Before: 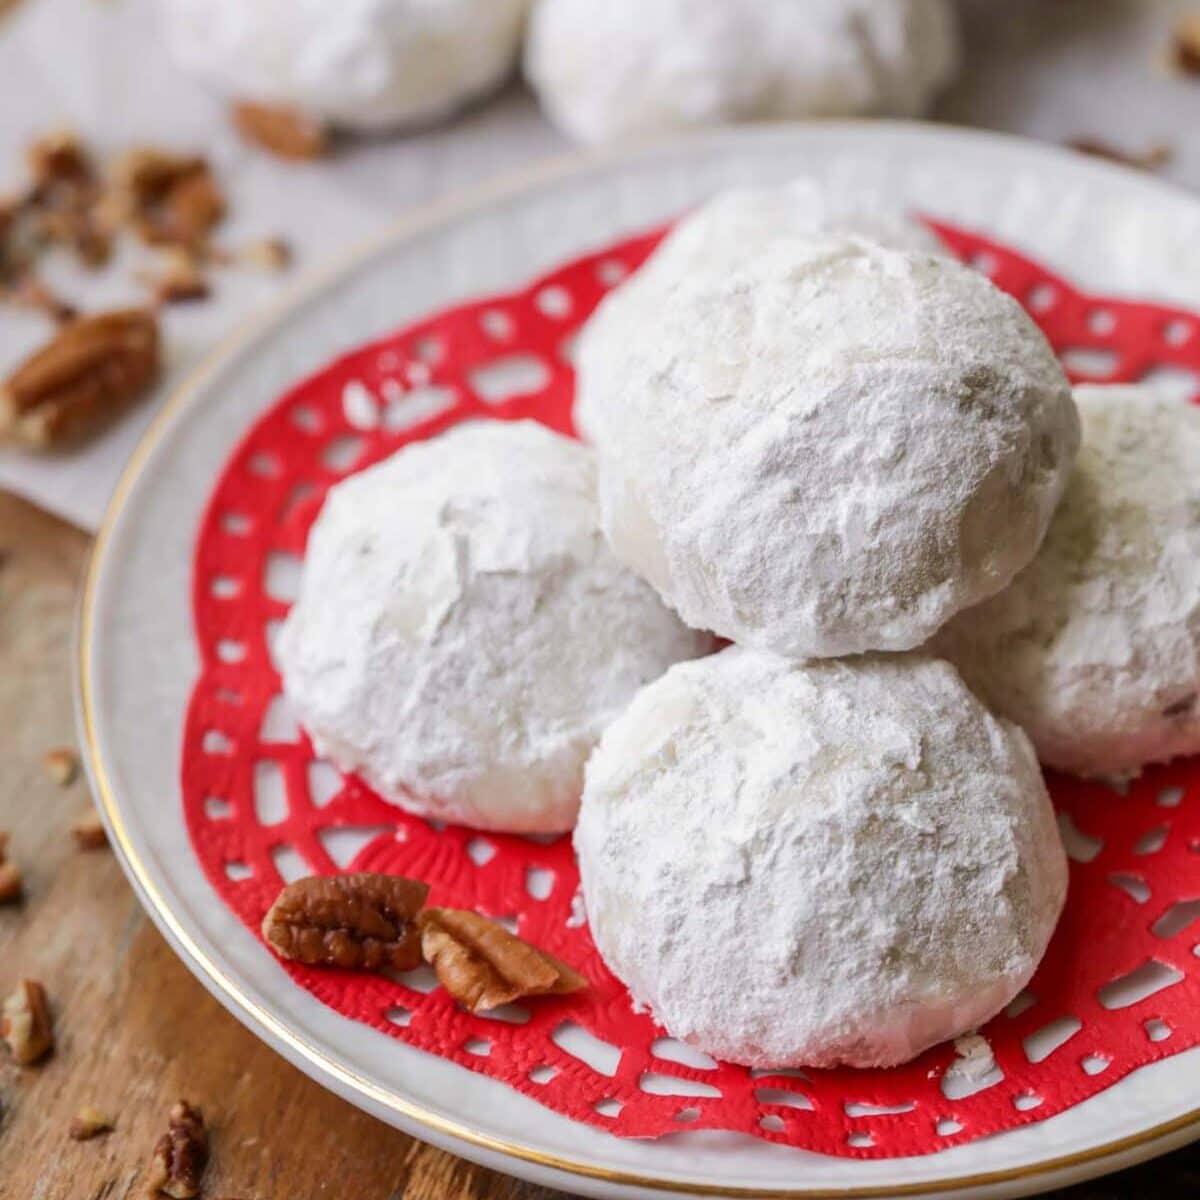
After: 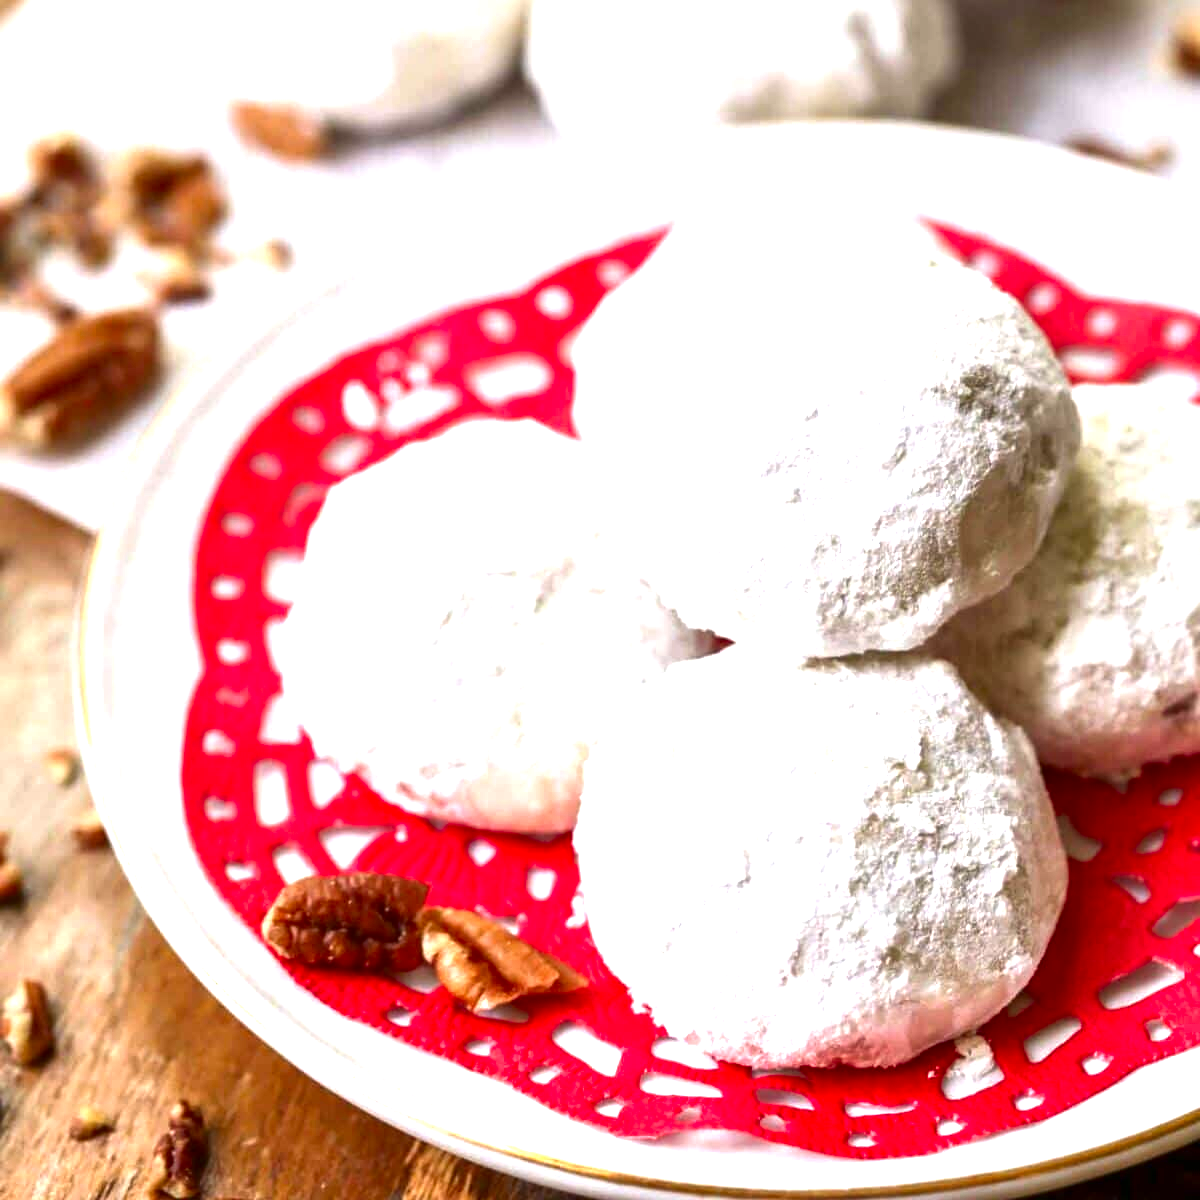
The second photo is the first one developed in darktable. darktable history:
contrast brightness saturation: brightness -0.205, saturation 0.076
exposure: black level correction 0, exposure 1.335 EV, compensate exposure bias true, compensate highlight preservation false
